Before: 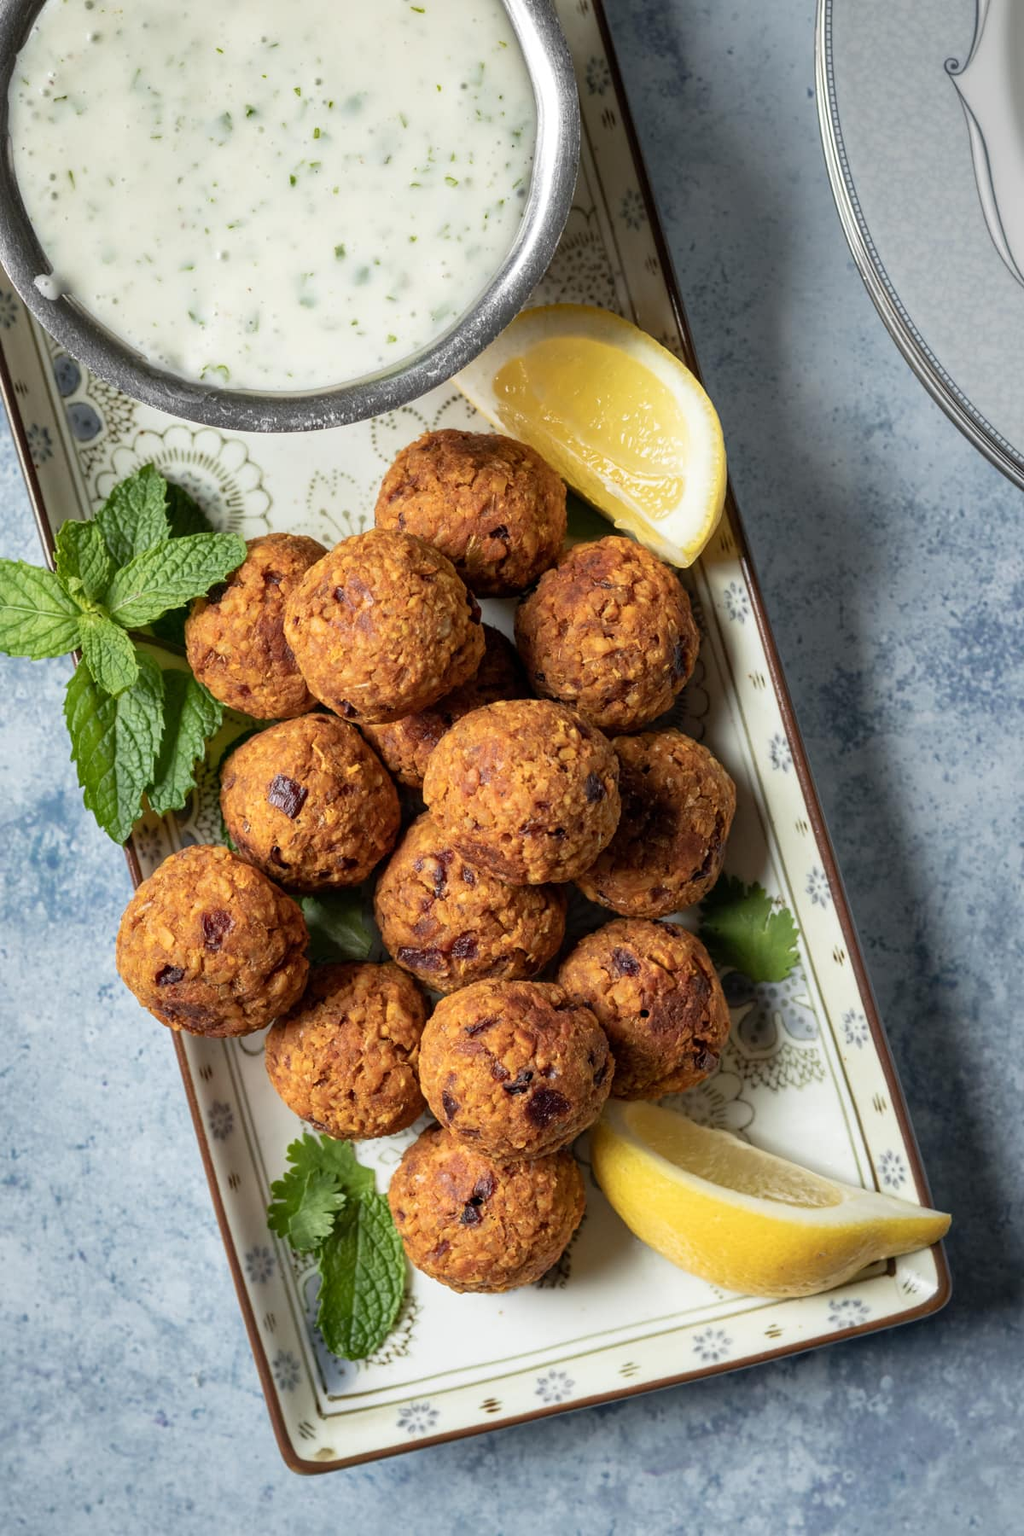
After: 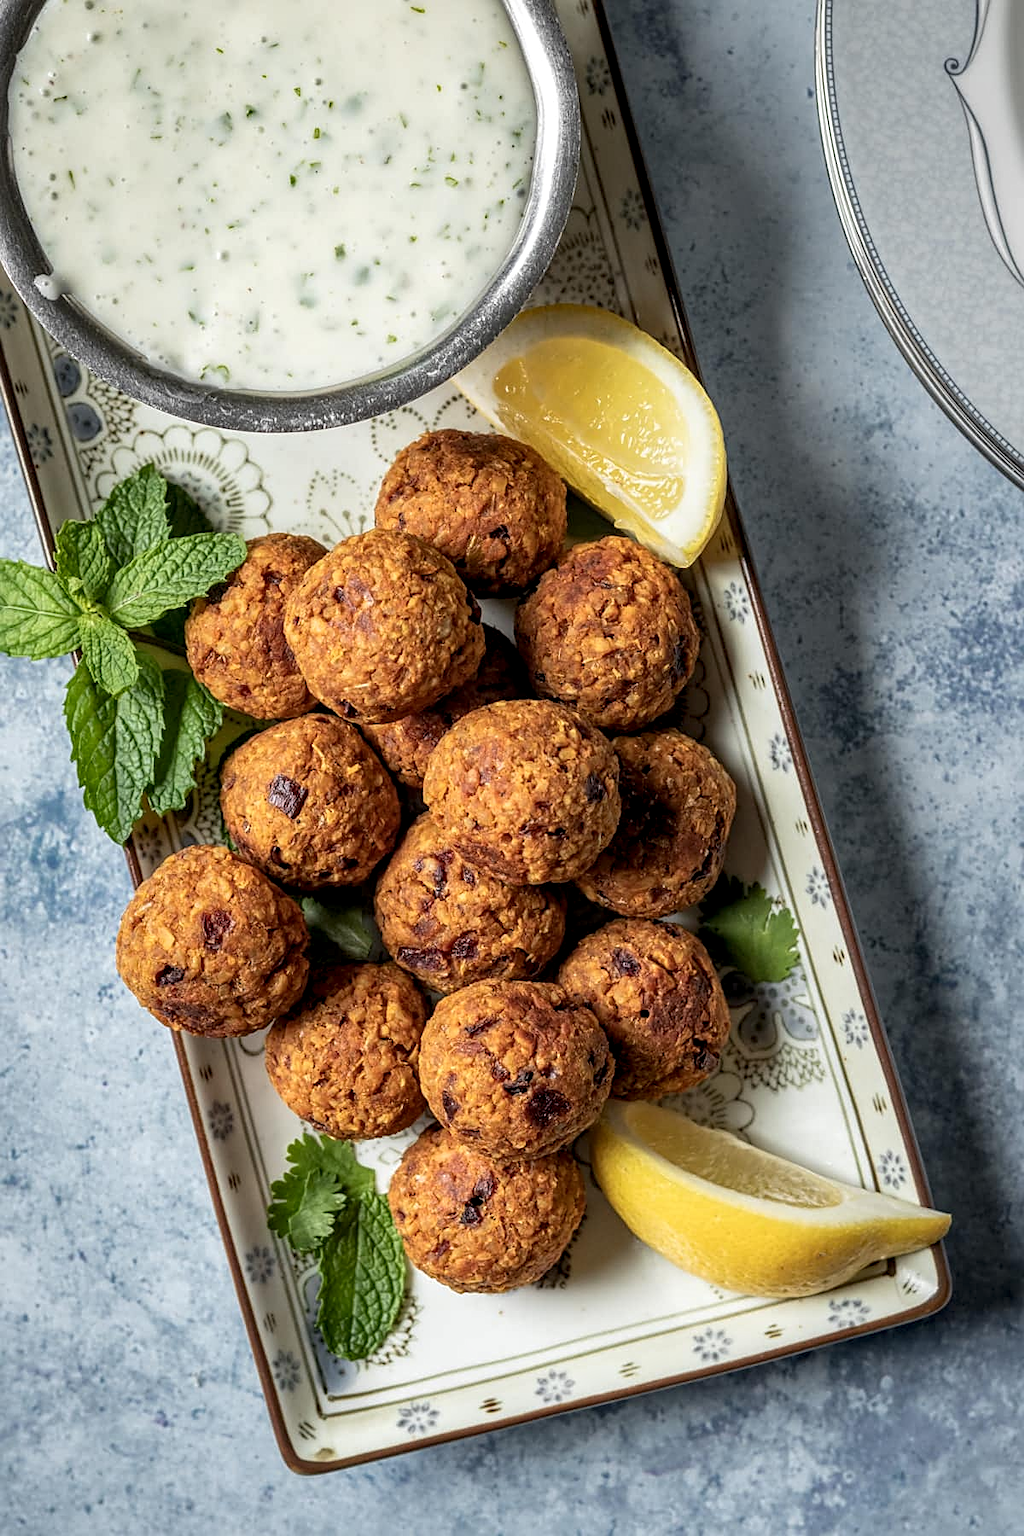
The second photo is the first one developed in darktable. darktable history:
sharpen: on, module defaults
local contrast: highlights 35%, detail 135%
